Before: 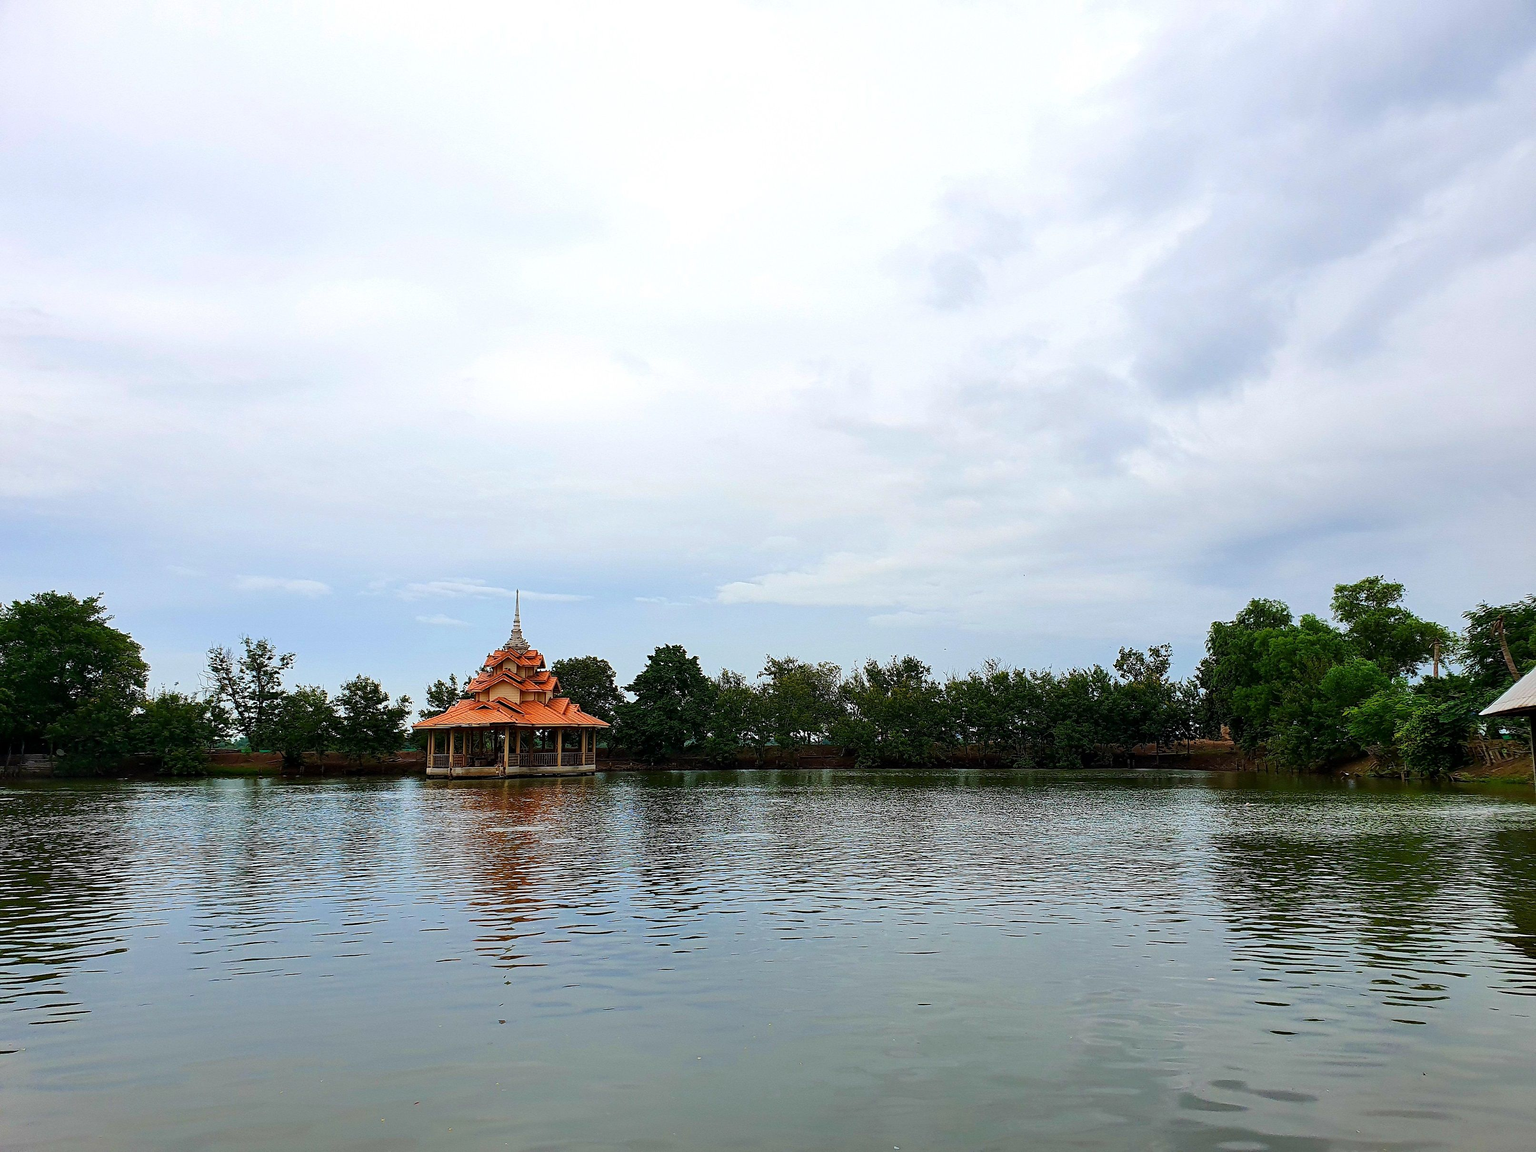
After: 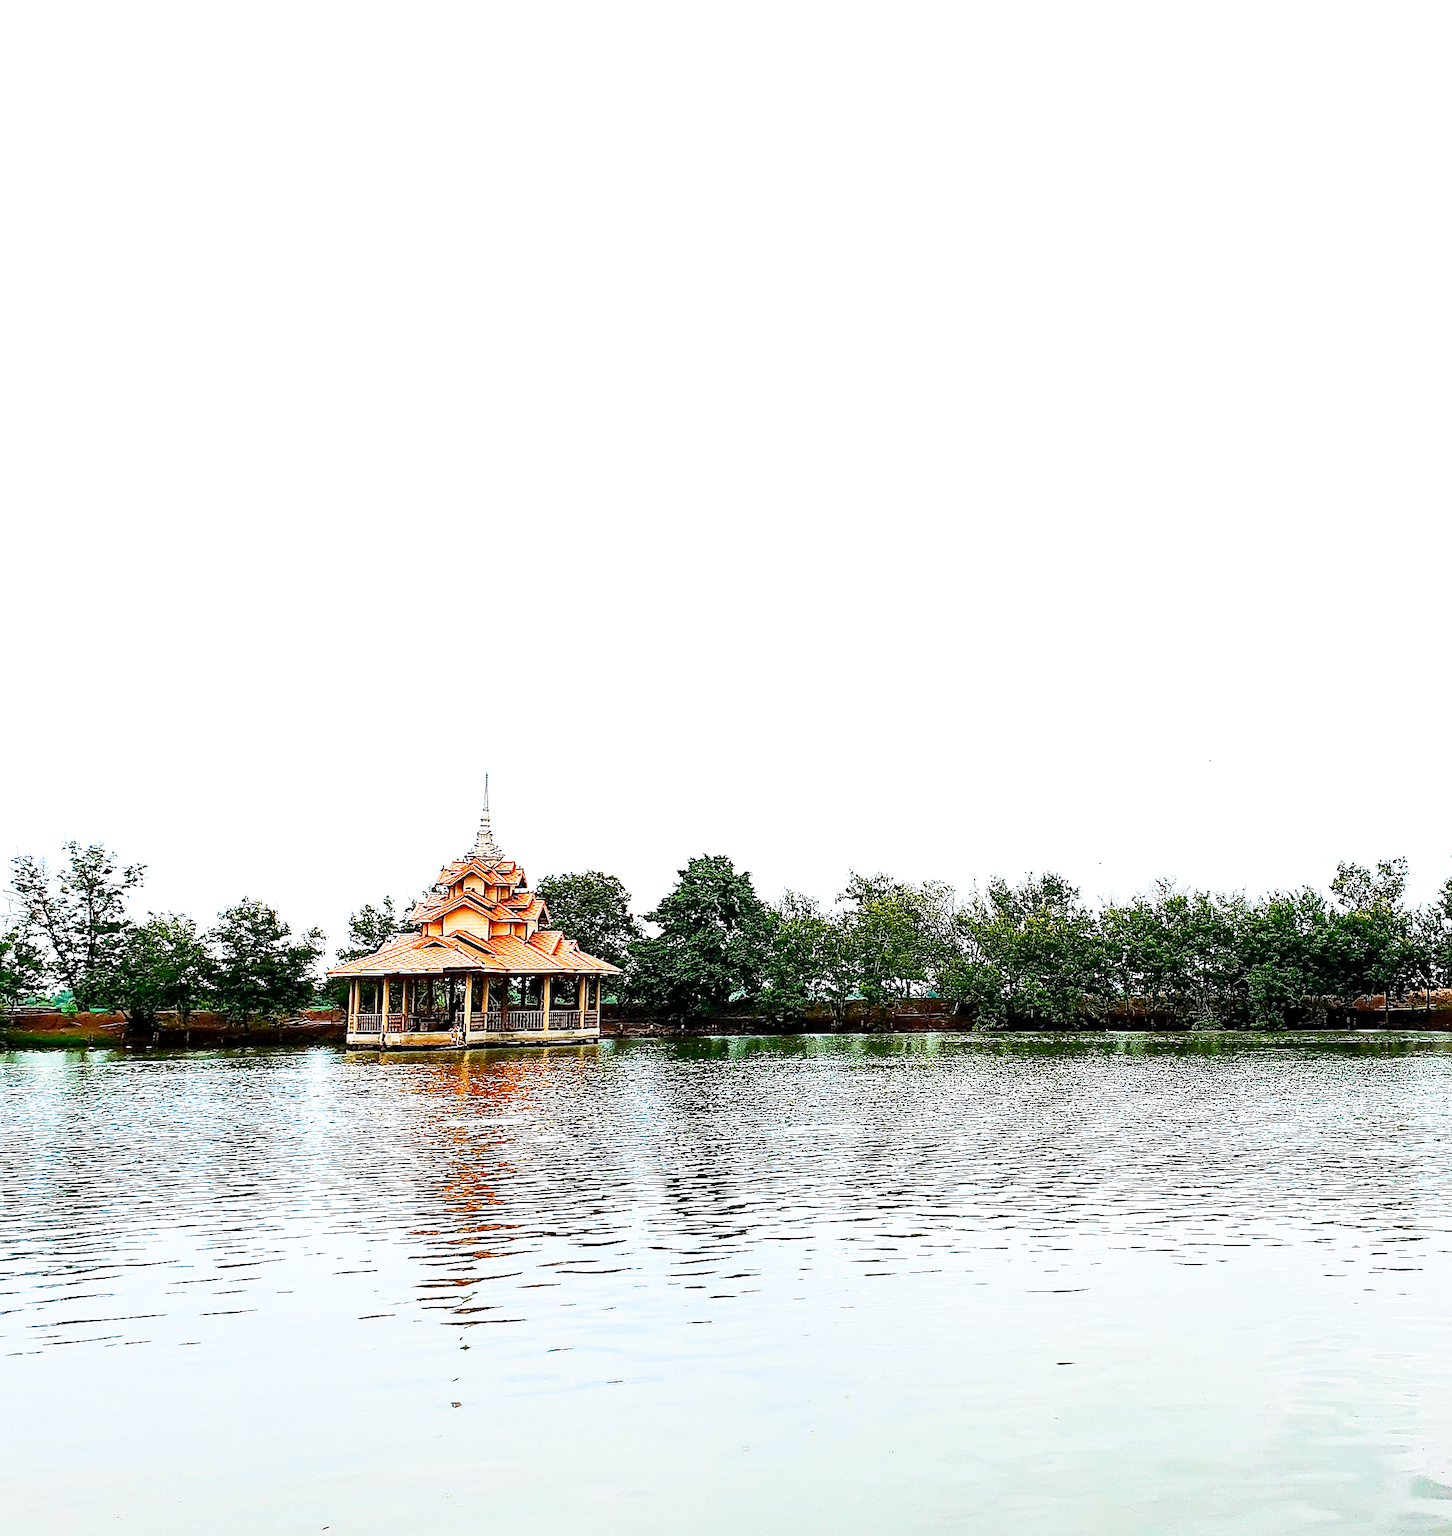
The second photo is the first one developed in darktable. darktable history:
contrast brightness saturation: contrast 0.2, brightness 0.16, saturation 0.22
sharpen: on, module defaults
rotate and perspective: rotation 0.679°, lens shift (horizontal) 0.136, crop left 0.009, crop right 0.991, crop top 0.078, crop bottom 0.95
exposure: black level correction 0, exposure 1.1 EV, compensate exposure bias true, compensate highlight preservation false
crop and rotate: left 14.385%, right 18.948%
filmic rgb: middle gray luminance 12.74%, black relative exposure -10.13 EV, white relative exposure 3.47 EV, threshold 6 EV, target black luminance 0%, hardness 5.74, latitude 44.69%, contrast 1.221, highlights saturation mix 5%, shadows ↔ highlights balance 26.78%, add noise in highlights 0, preserve chrominance no, color science v3 (2019), use custom middle-gray values true, iterations of high-quality reconstruction 0, contrast in highlights soft, enable highlight reconstruction true
